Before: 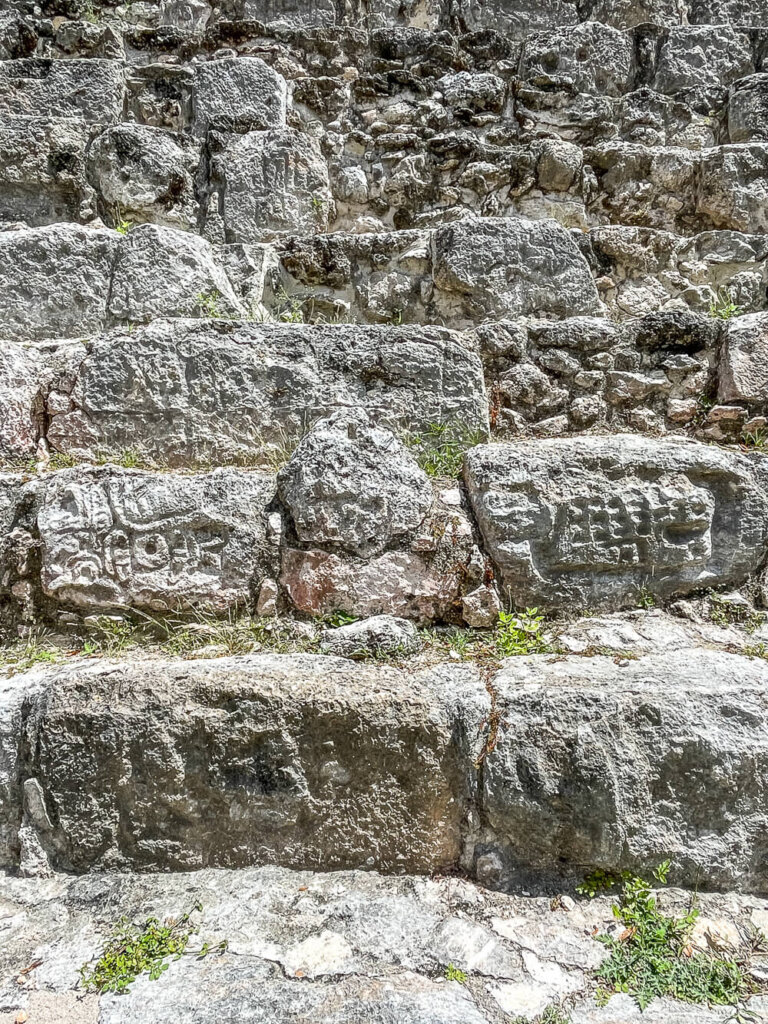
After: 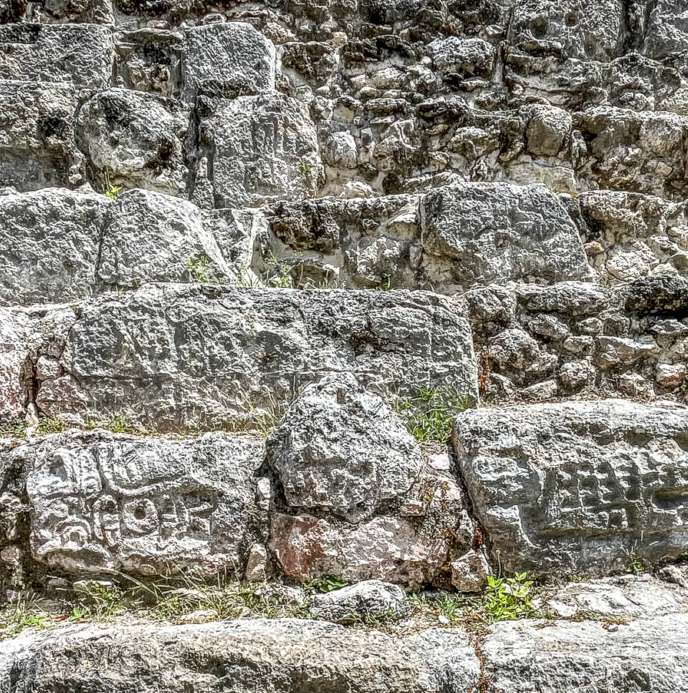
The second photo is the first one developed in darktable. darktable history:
local contrast: on, module defaults
crop: left 1.509%, top 3.452%, right 7.696%, bottom 28.452%
